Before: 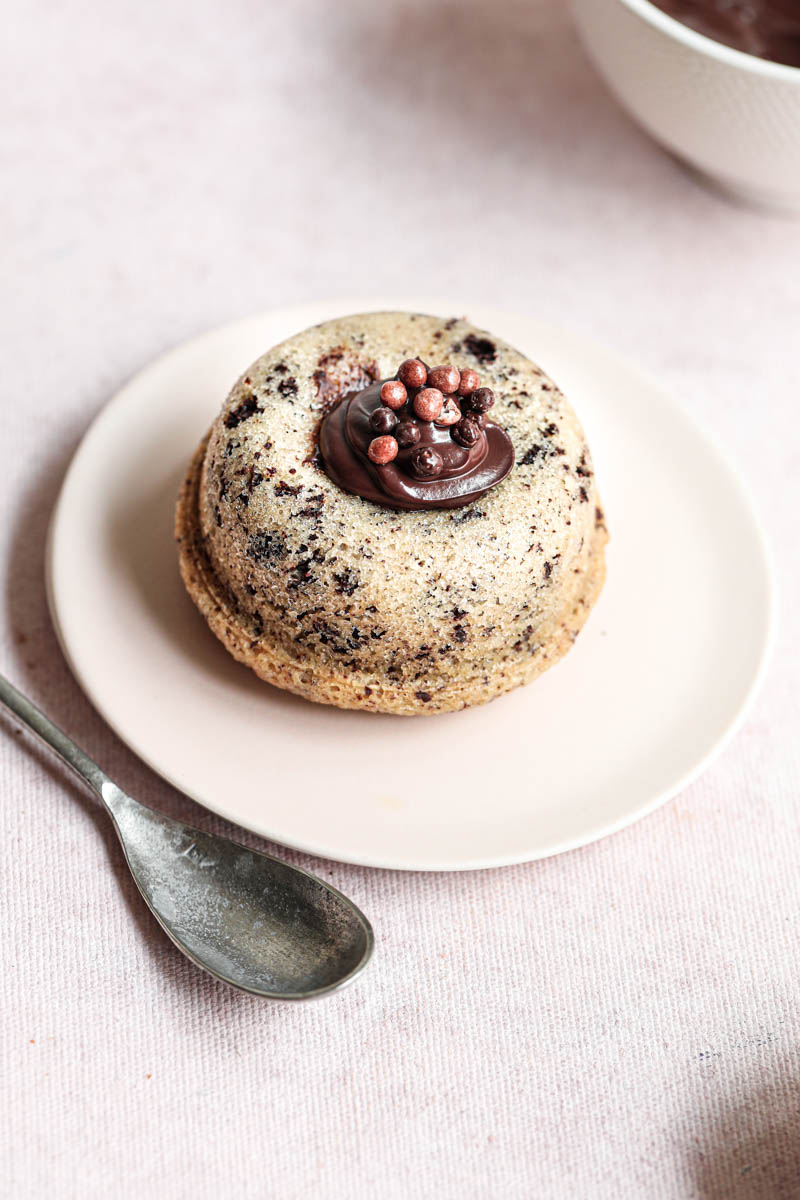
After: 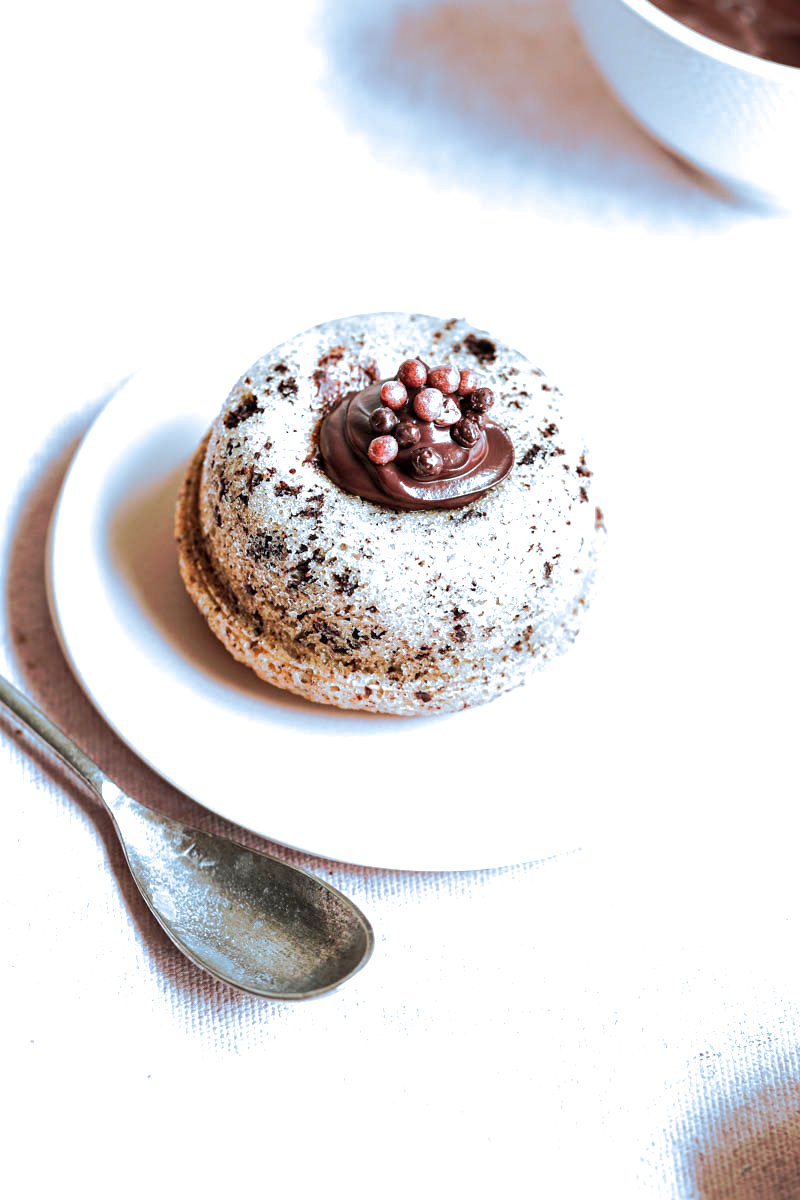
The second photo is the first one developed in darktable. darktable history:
split-toning: shadows › hue 351.18°, shadows › saturation 0.86, highlights › hue 218.82°, highlights › saturation 0.73, balance -19.167
tone curve: curves: ch0 [(0, 0) (0.003, 0.003) (0.011, 0.011) (0.025, 0.024) (0.044, 0.043) (0.069, 0.068) (0.1, 0.098) (0.136, 0.133) (0.177, 0.173) (0.224, 0.22) (0.277, 0.271) (0.335, 0.328) (0.399, 0.39) (0.468, 0.458) (0.543, 0.563) (0.623, 0.64) (0.709, 0.722) (0.801, 0.809) (0.898, 0.902) (1, 1)], preserve colors none
exposure: black level correction 0.001, exposure 0.675 EV, compensate highlight preservation false
